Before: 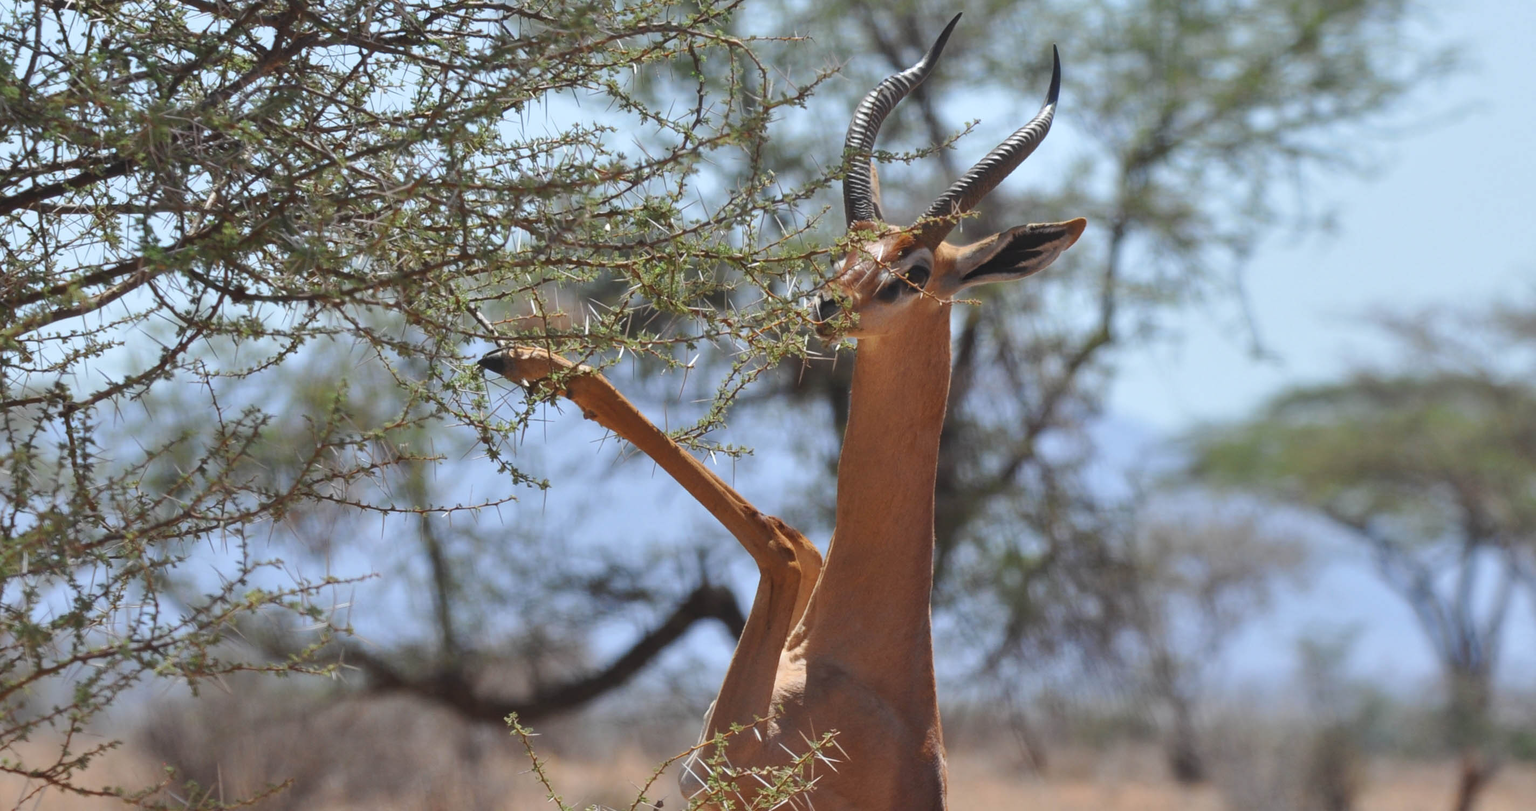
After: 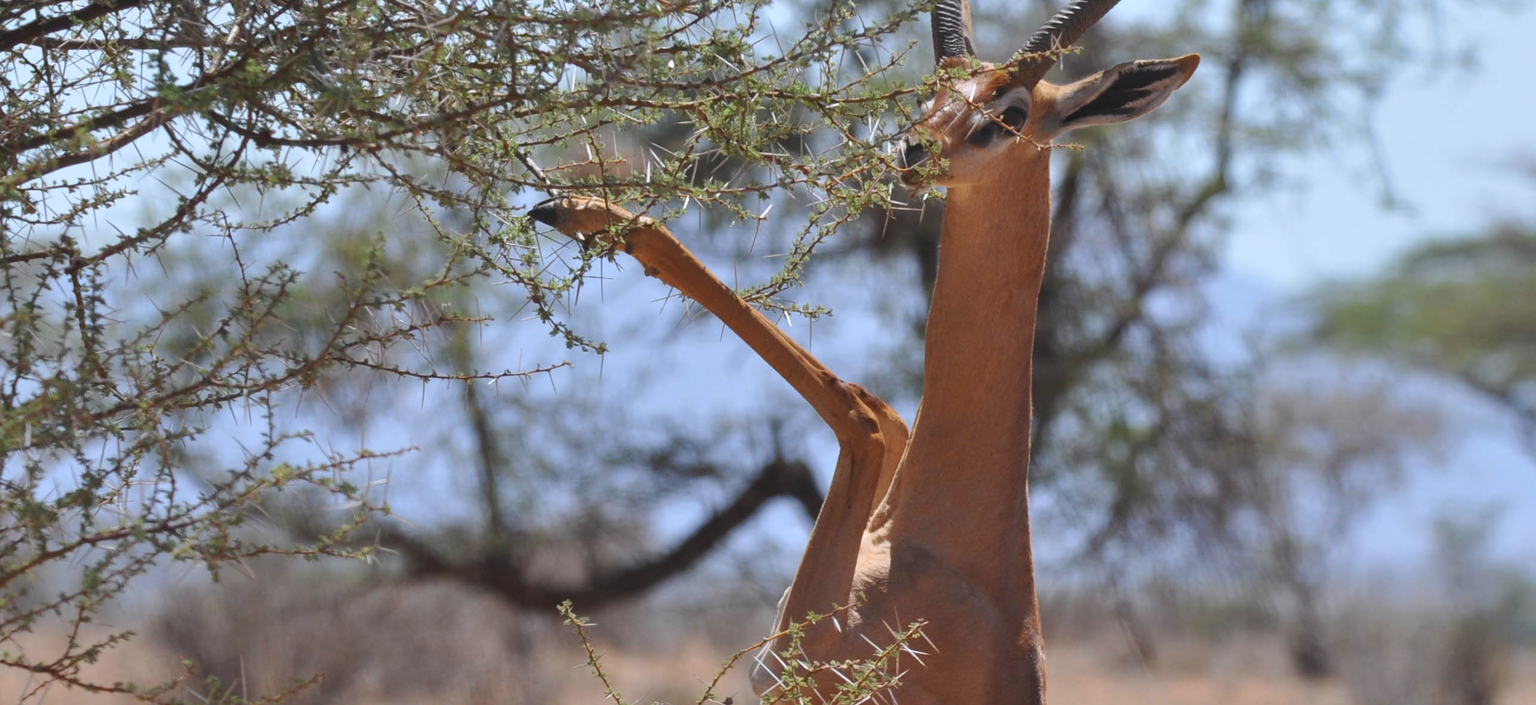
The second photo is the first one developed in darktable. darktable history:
crop: top 20.916%, right 9.437%, bottom 0.316%
white balance: red 1.004, blue 1.024
